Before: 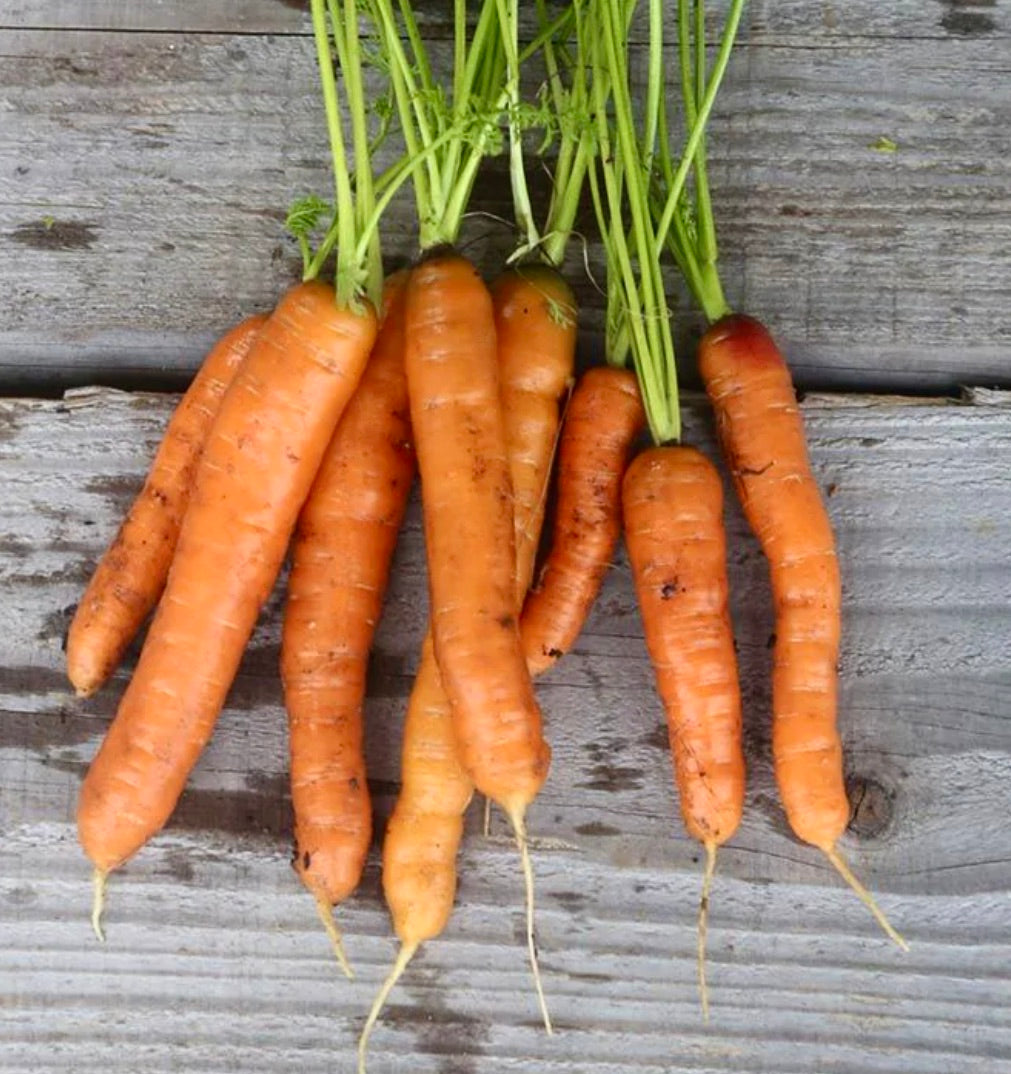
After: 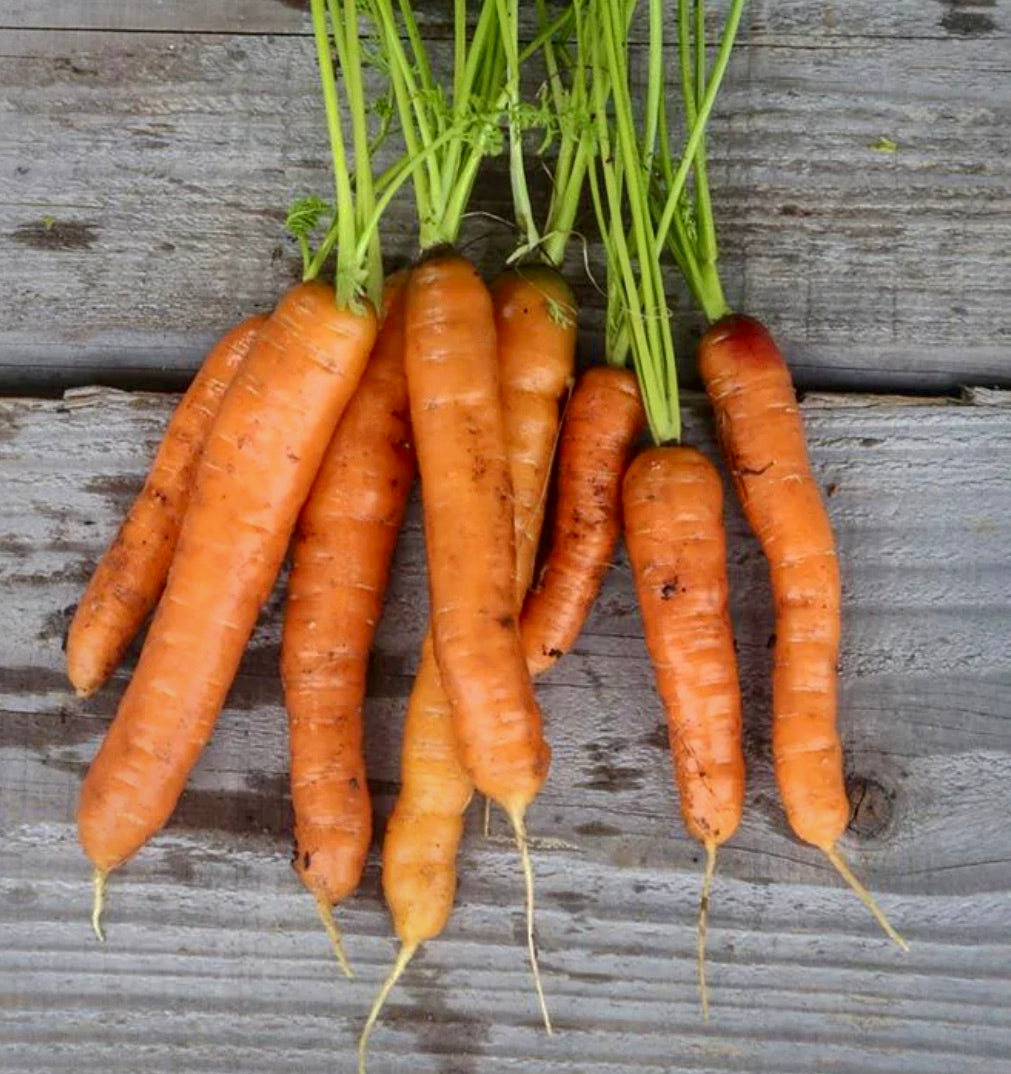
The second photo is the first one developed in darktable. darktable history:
shadows and highlights: shadows 38.43, highlights -74.54
local contrast: on, module defaults
